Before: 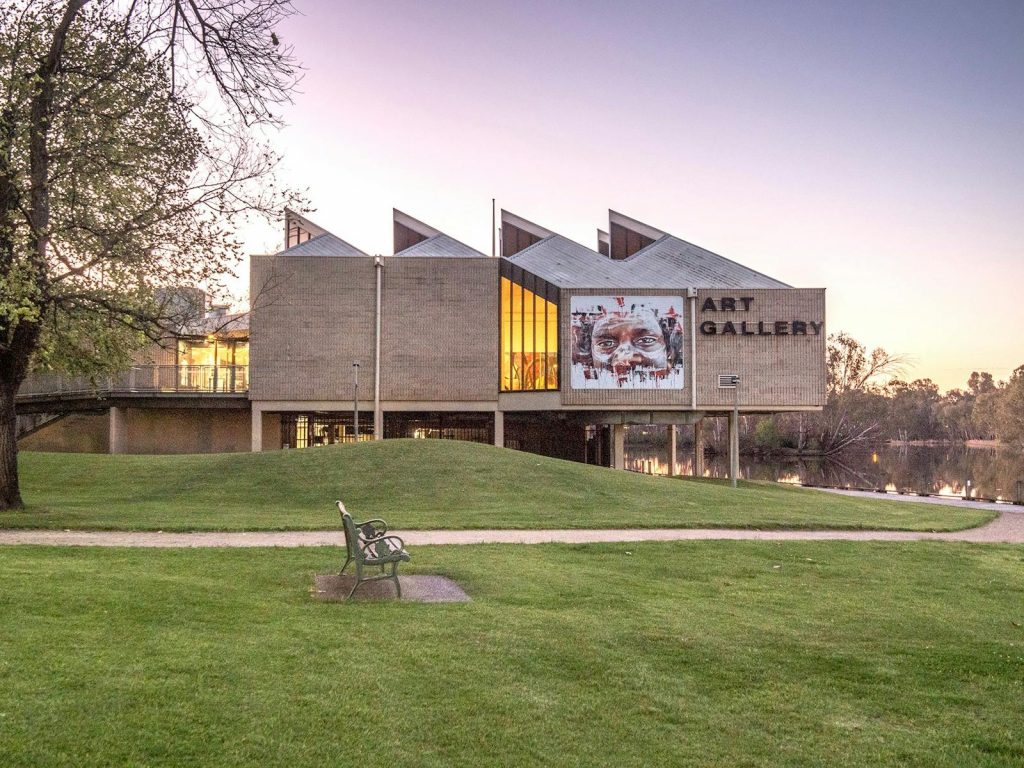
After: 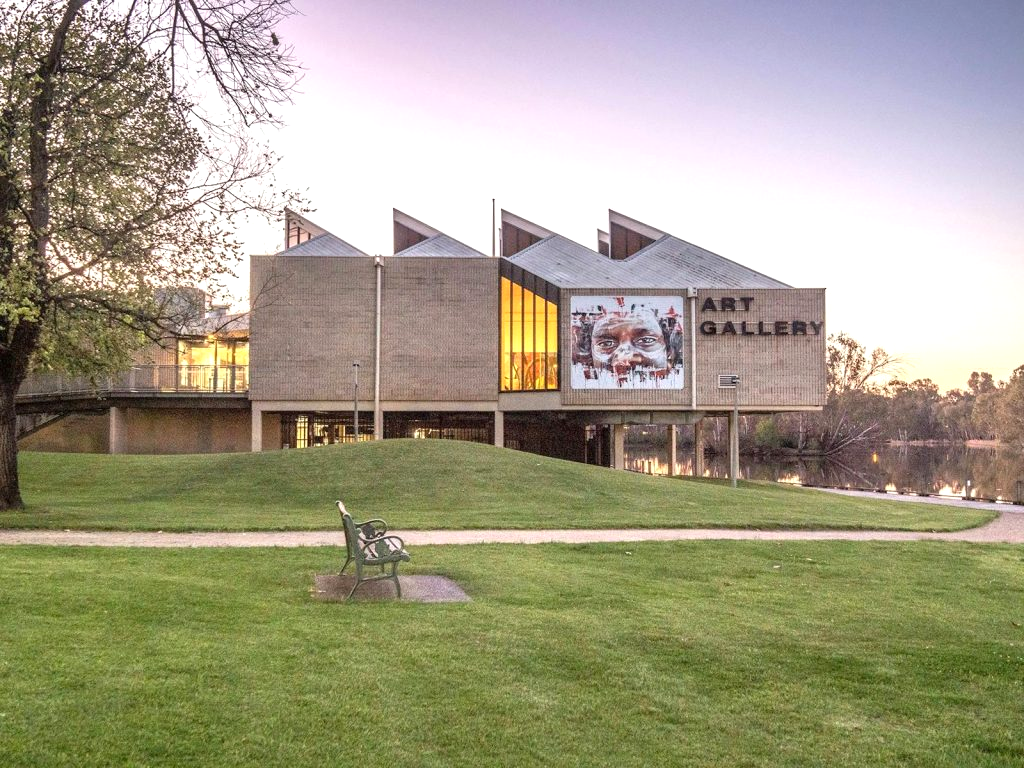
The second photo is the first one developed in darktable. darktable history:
exposure: exposure 0.3 EV, compensate exposure bias true, compensate highlight preservation false
